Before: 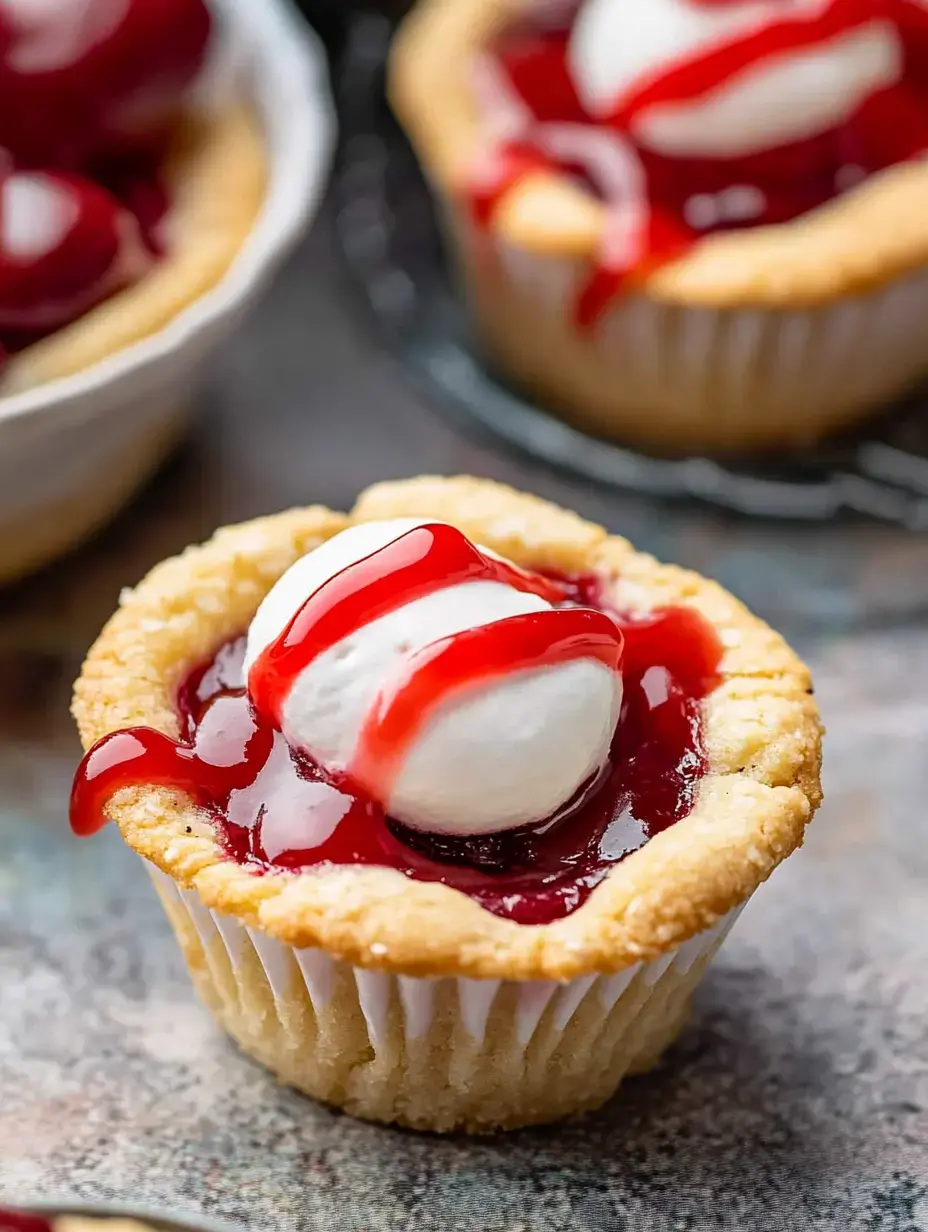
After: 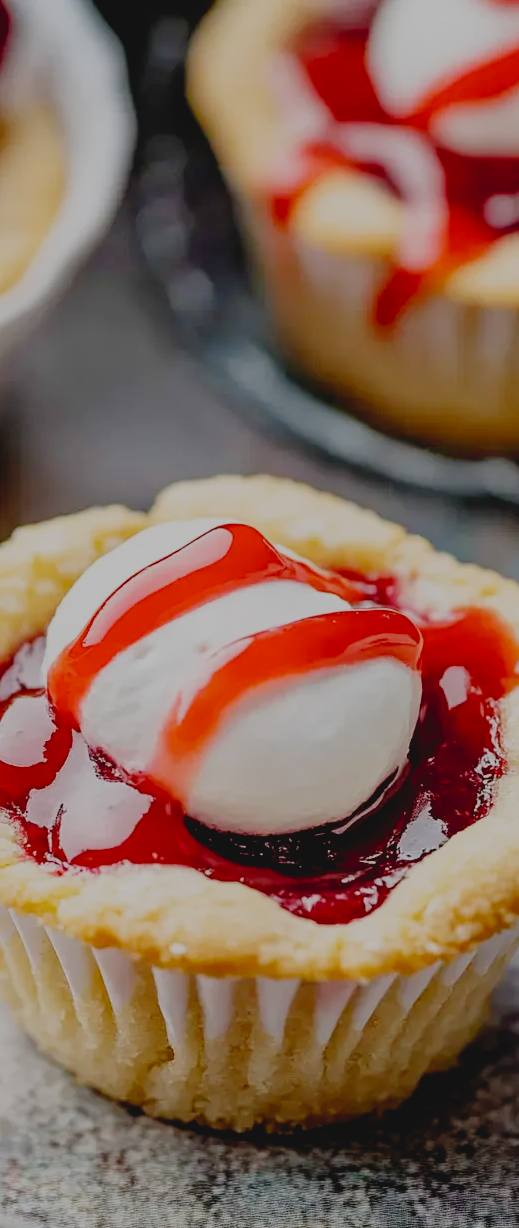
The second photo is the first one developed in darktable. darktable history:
contrast brightness saturation: contrast -0.11
crop: left 21.674%, right 22.086%
filmic rgb: middle gray luminance 18%, black relative exposure -7.5 EV, white relative exposure 8.5 EV, threshold 6 EV, target black luminance 0%, hardness 2.23, latitude 18.37%, contrast 0.878, highlights saturation mix 5%, shadows ↔ highlights balance 10.15%, add noise in highlights 0, preserve chrominance no, color science v3 (2019), use custom middle-gray values true, iterations of high-quality reconstruction 0, contrast in highlights soft, enable highlight reconstruction true
